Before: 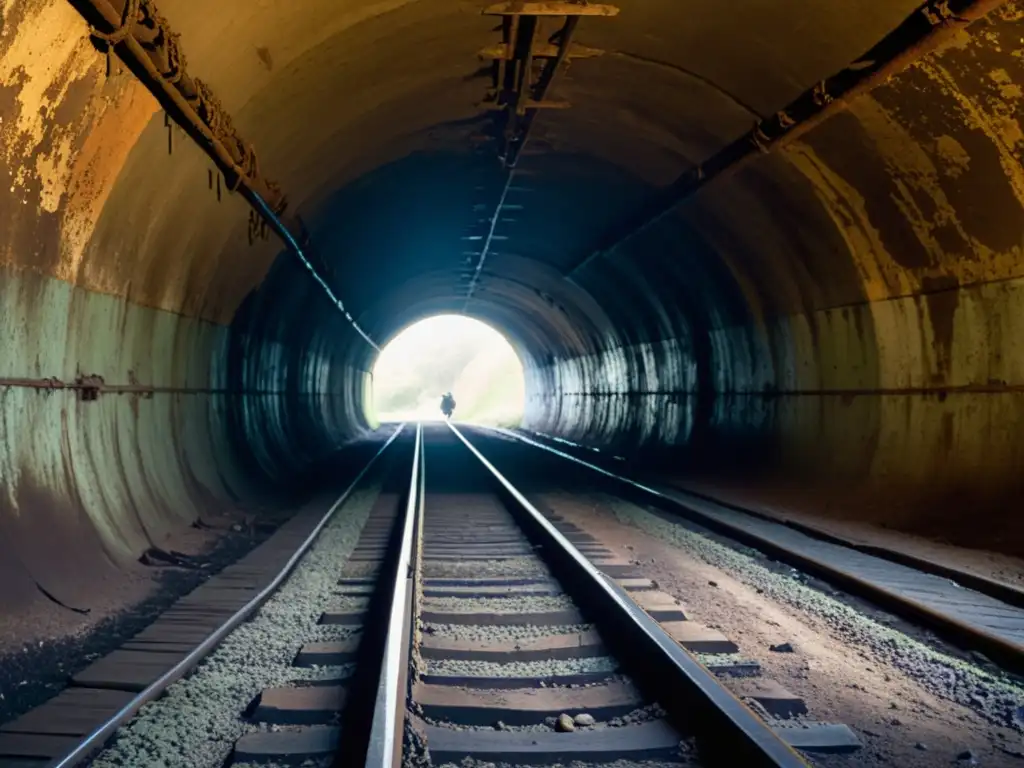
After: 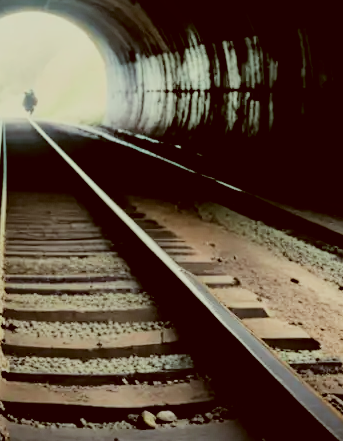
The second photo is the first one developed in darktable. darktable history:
filmic rgb: black relative exposure -3.14 EV, white relative exposure 7.02 EV, hardness 1.48, contrast 1.355, iterations of high-quality reconstruction 0
crop: left 40.85%, top 39.521%, right 25.638%, bottom 2.954%
color correction: highlights a* -5.28, highlights b* 9.8, shadows a* 9.39, shadows b* 24.27
shadows and highlights: shadows 13.66, white point adjustment 1.31, highlights -0.426, soften with gaussian
